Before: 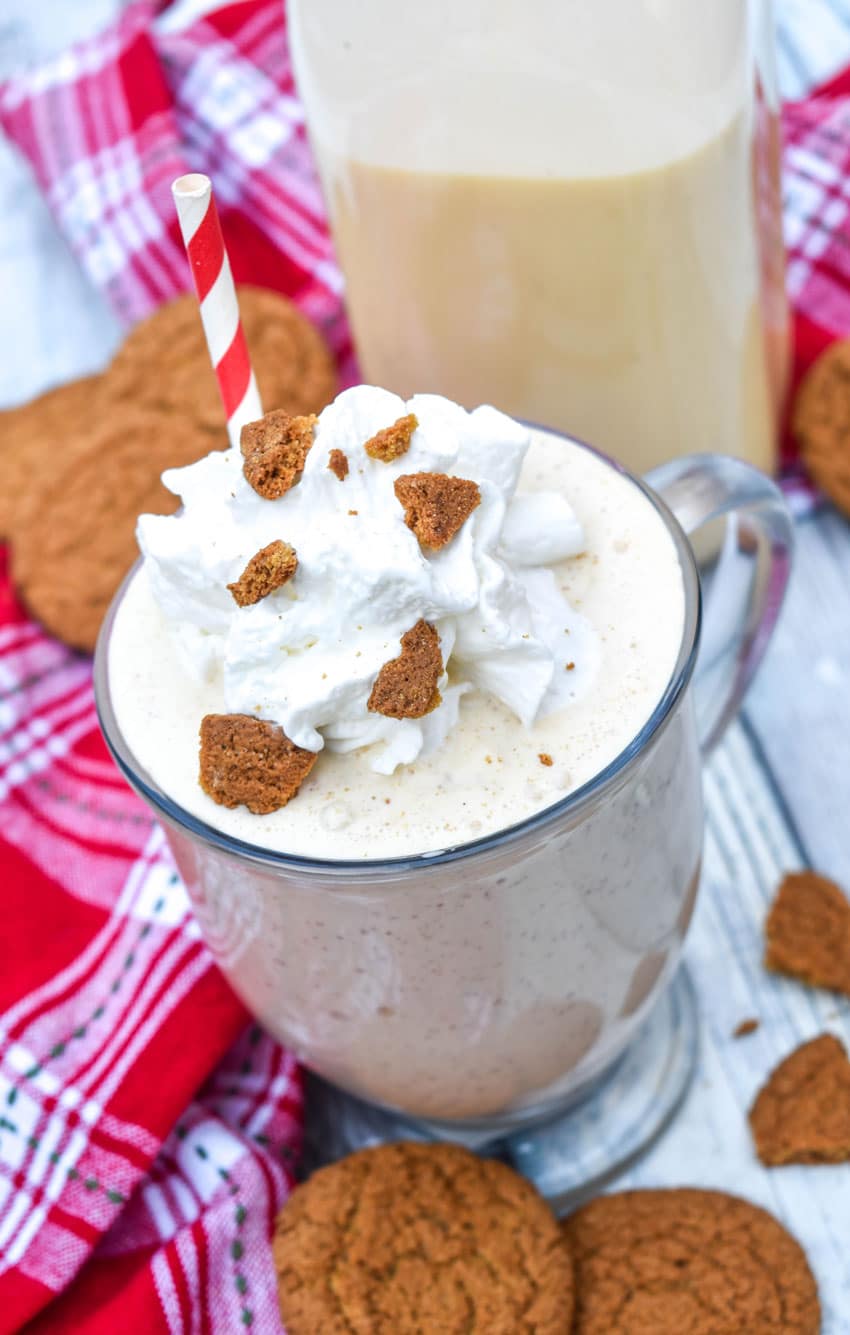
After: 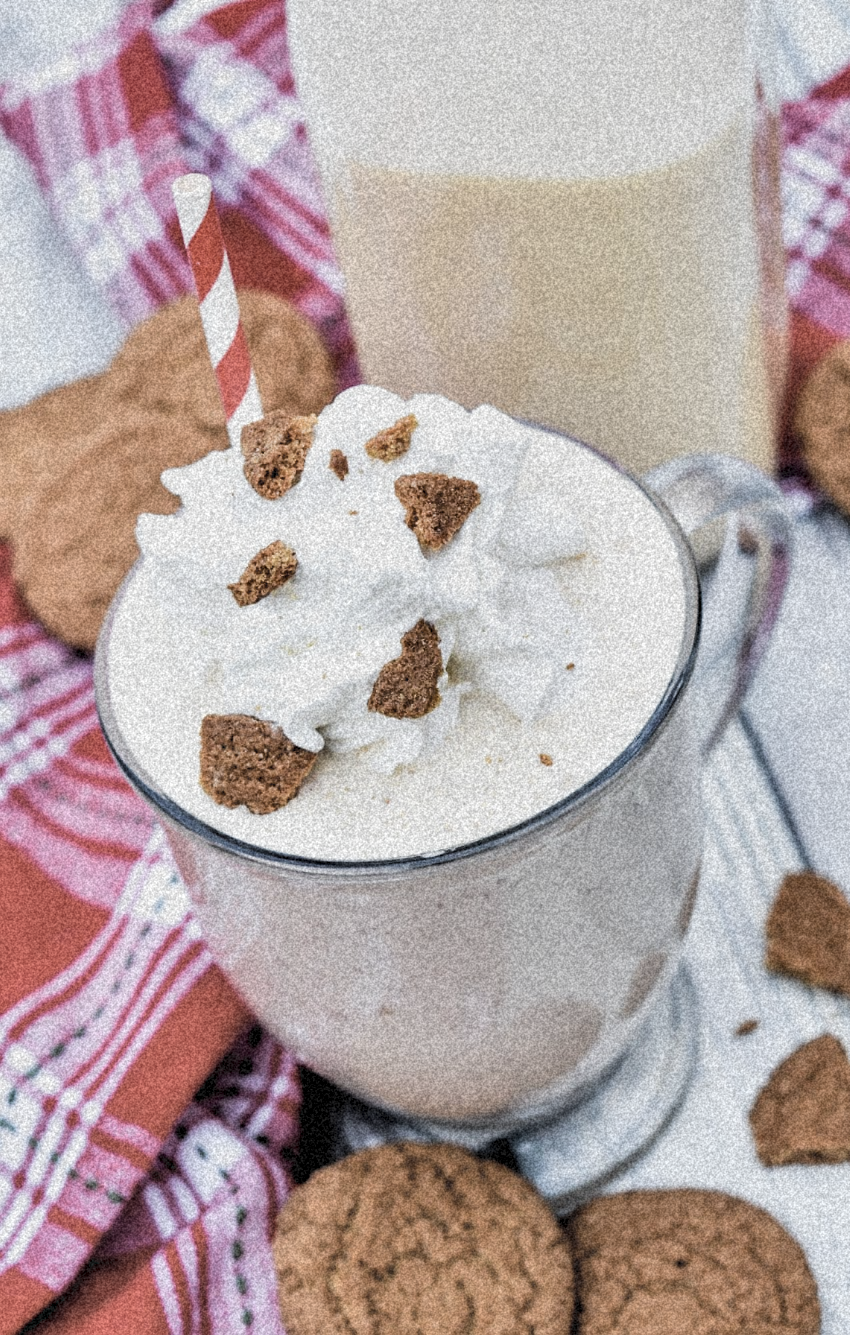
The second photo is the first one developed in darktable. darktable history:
rotate and perspective: crop left 0, crop top 0
exposure: black level correction 0.011, compensate highlight preservation false
filmic rgb: black relative exposure -5 EV, hardness 2.88, contrast 1.3, highlights saturation mix -30%
grain: coarseness 46.9 ISO, strength 50.21%, mid-tones bias 0%
shadows and highlights: shadows 25, highlights -48, soften with gaussian
contrast brightness saturation: brightness 0.18, saturation -0.5
